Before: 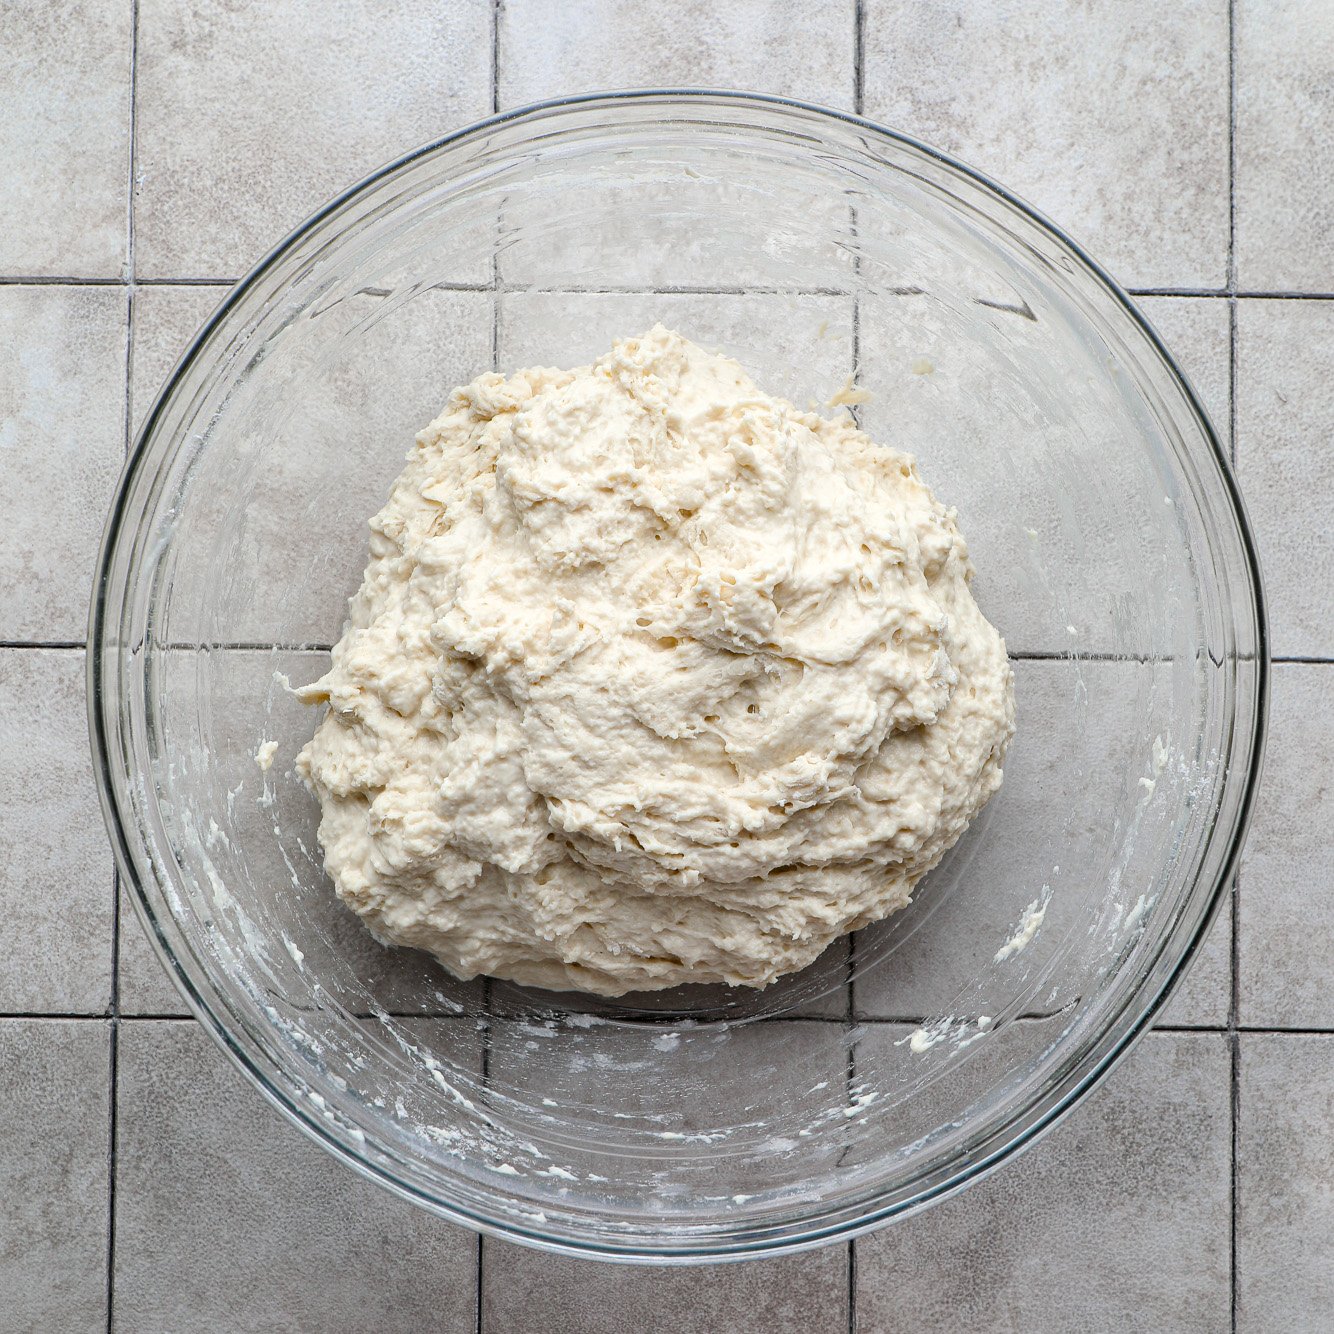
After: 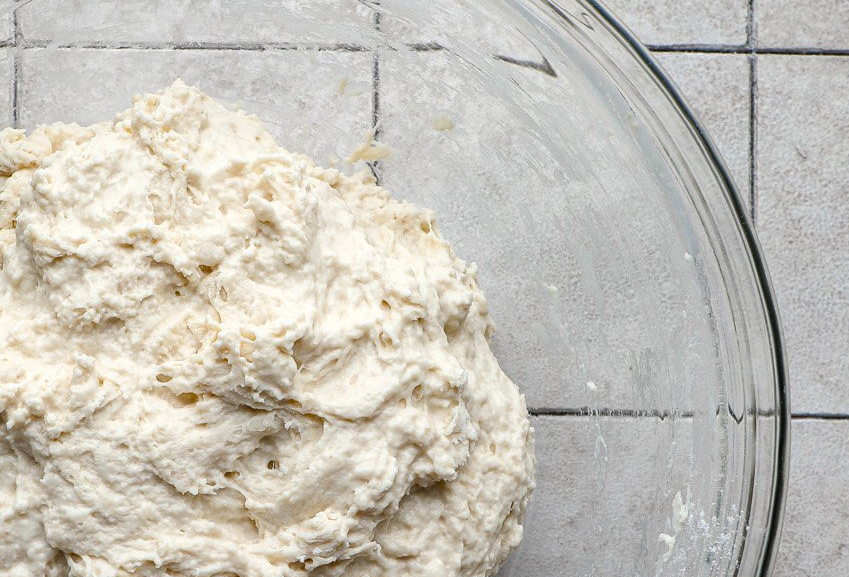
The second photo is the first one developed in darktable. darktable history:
shadows and highlights: shadows 37.27, highlights -28.18, soften with gaussian
crop: left 36.005%, top 18.293%, right 0.31%, bottom 38.444%
